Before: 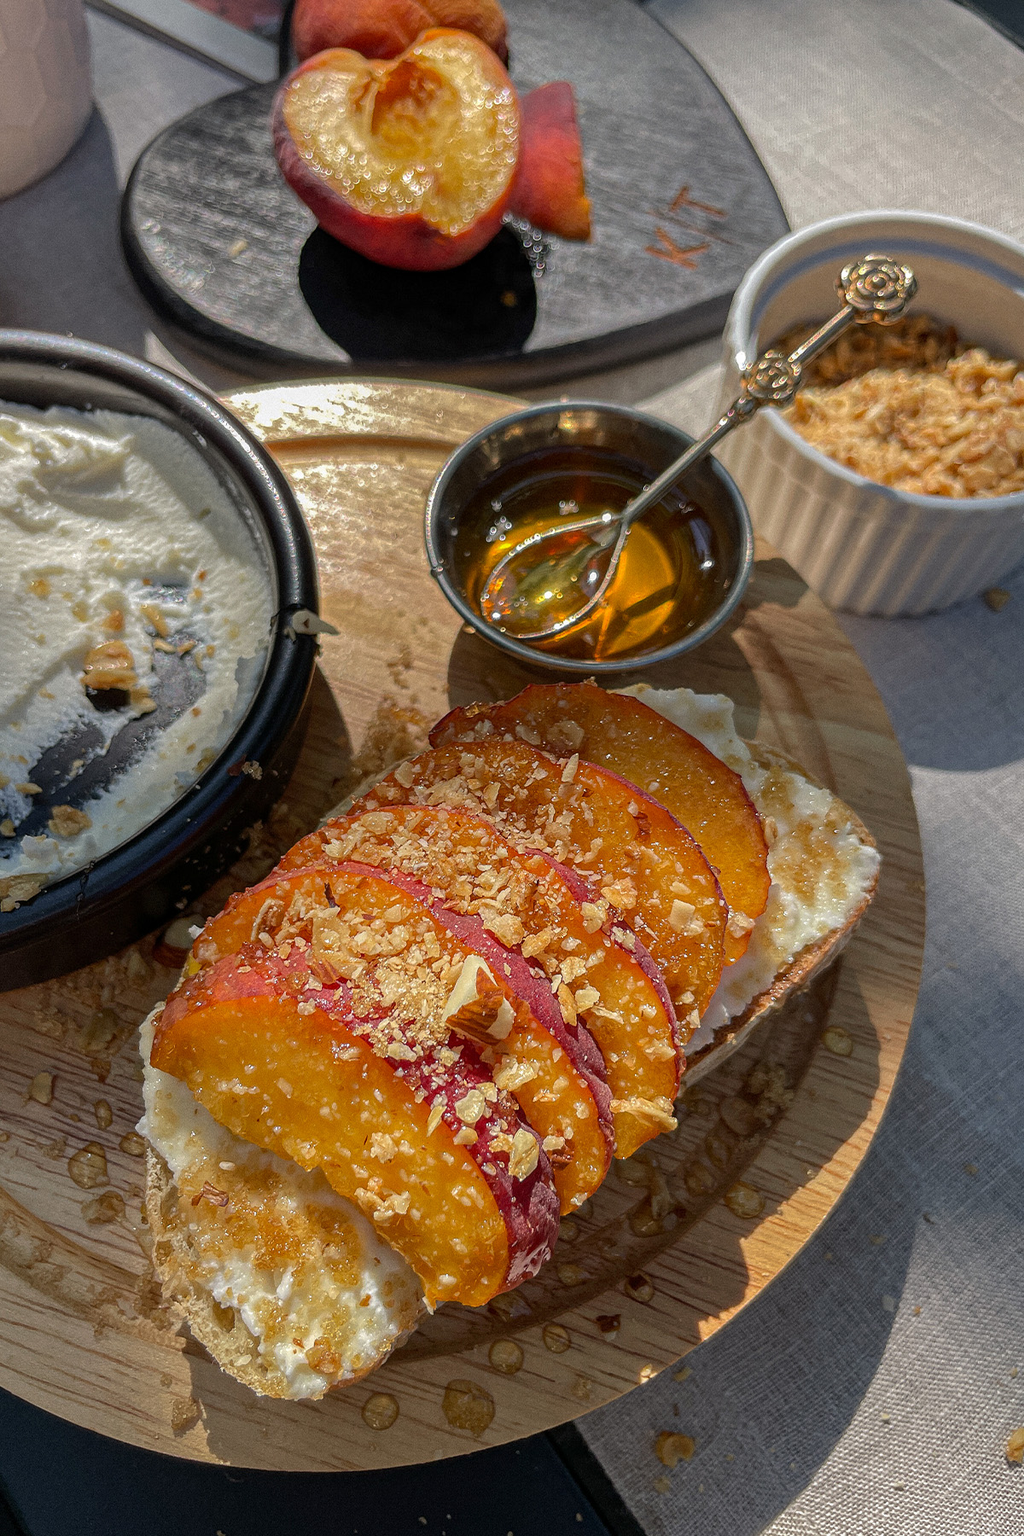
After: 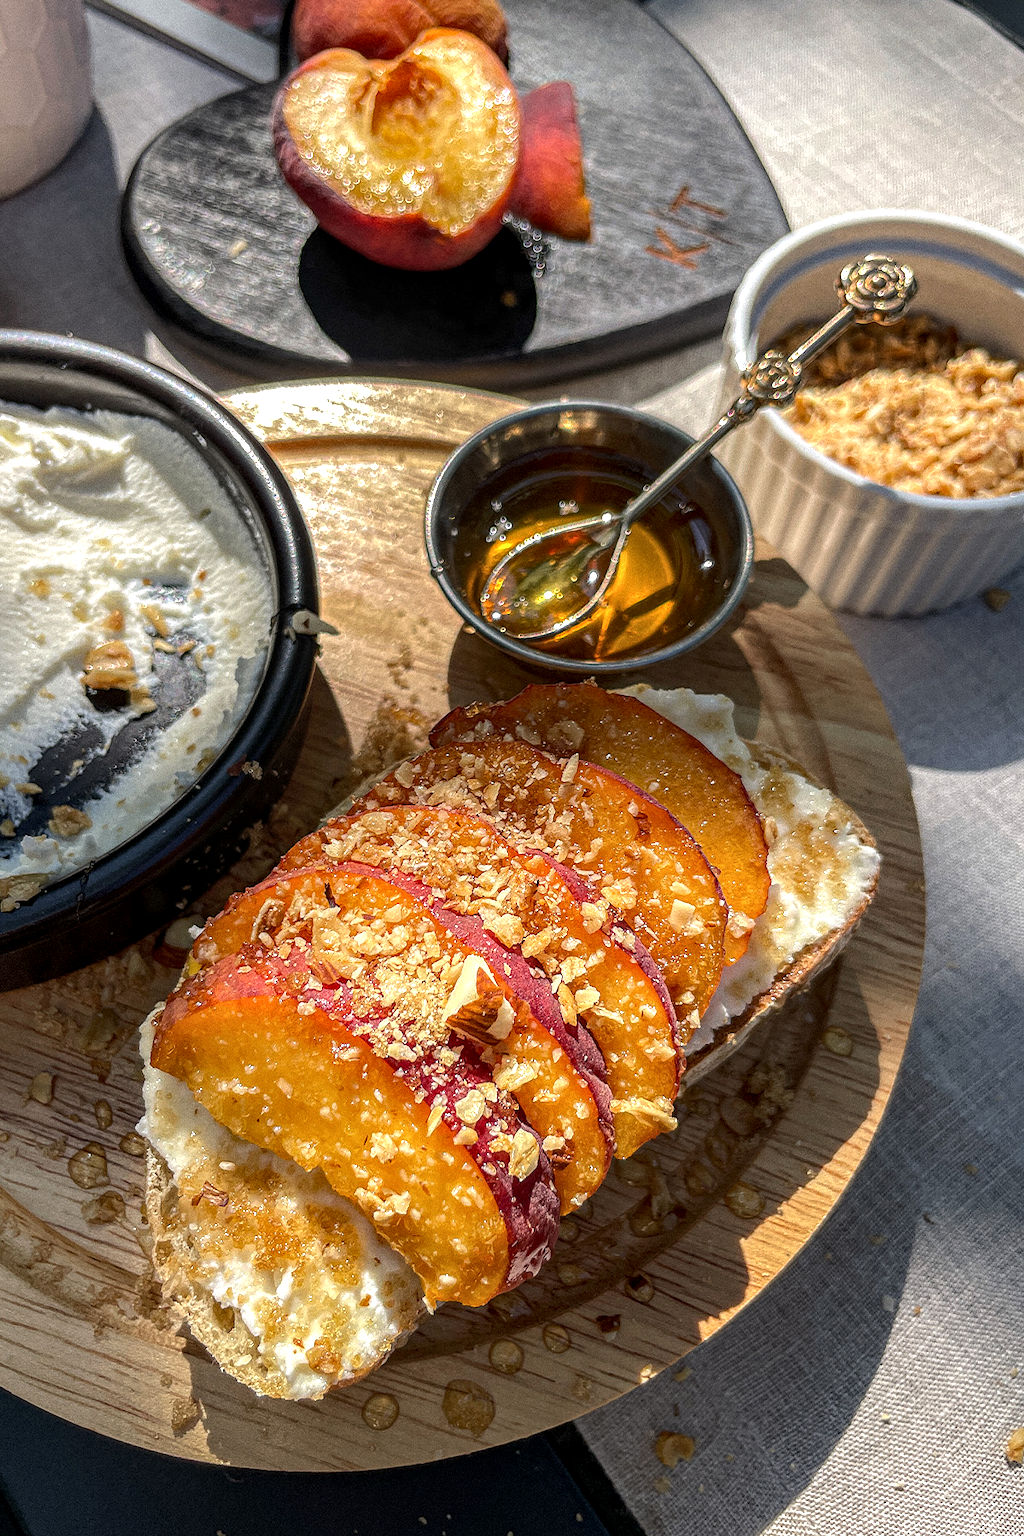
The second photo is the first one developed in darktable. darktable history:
tone equalizer: -8 EV 0.001 EV, -7 EV -0.002 EV, -6 EV 0.002 EV, -5 EV -0.03 EV, -4 EV -0.116 EV, -3 EV -0.169 EV, -2 EV 0.24 EV, -1 EV 0.702 EV, +0 EV 0.493 EV
local contrast: detail 130%
